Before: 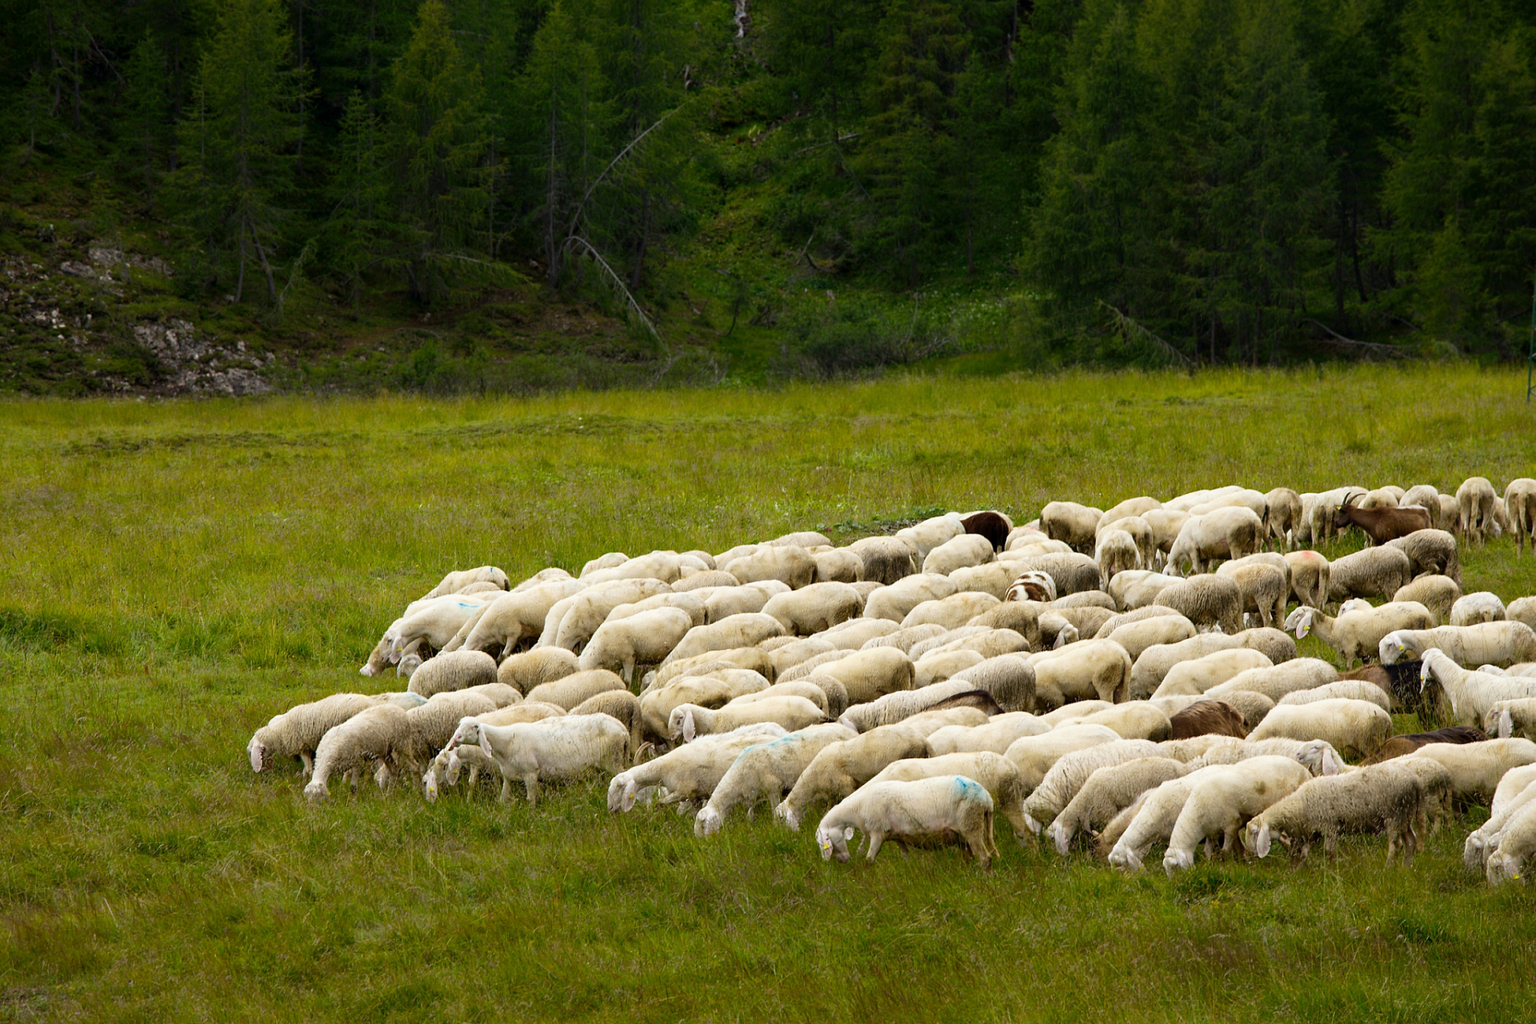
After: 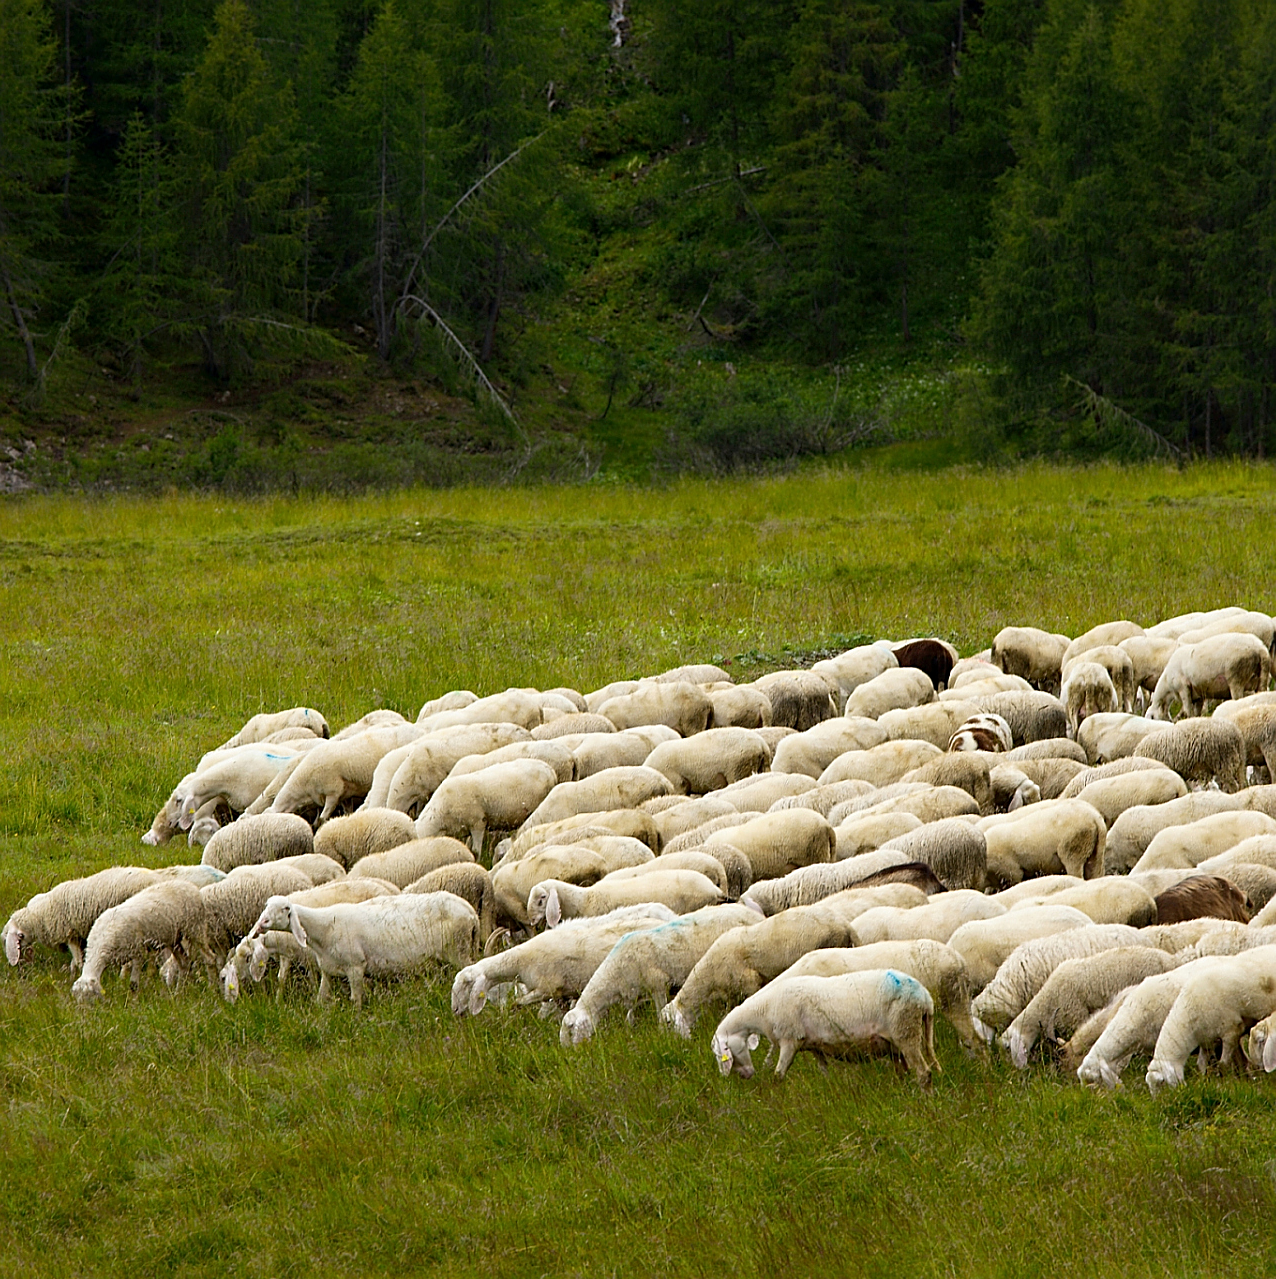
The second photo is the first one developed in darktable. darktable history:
sharpen: amount 0.489
crop and rotate: left 16.053%, right 17.444%
